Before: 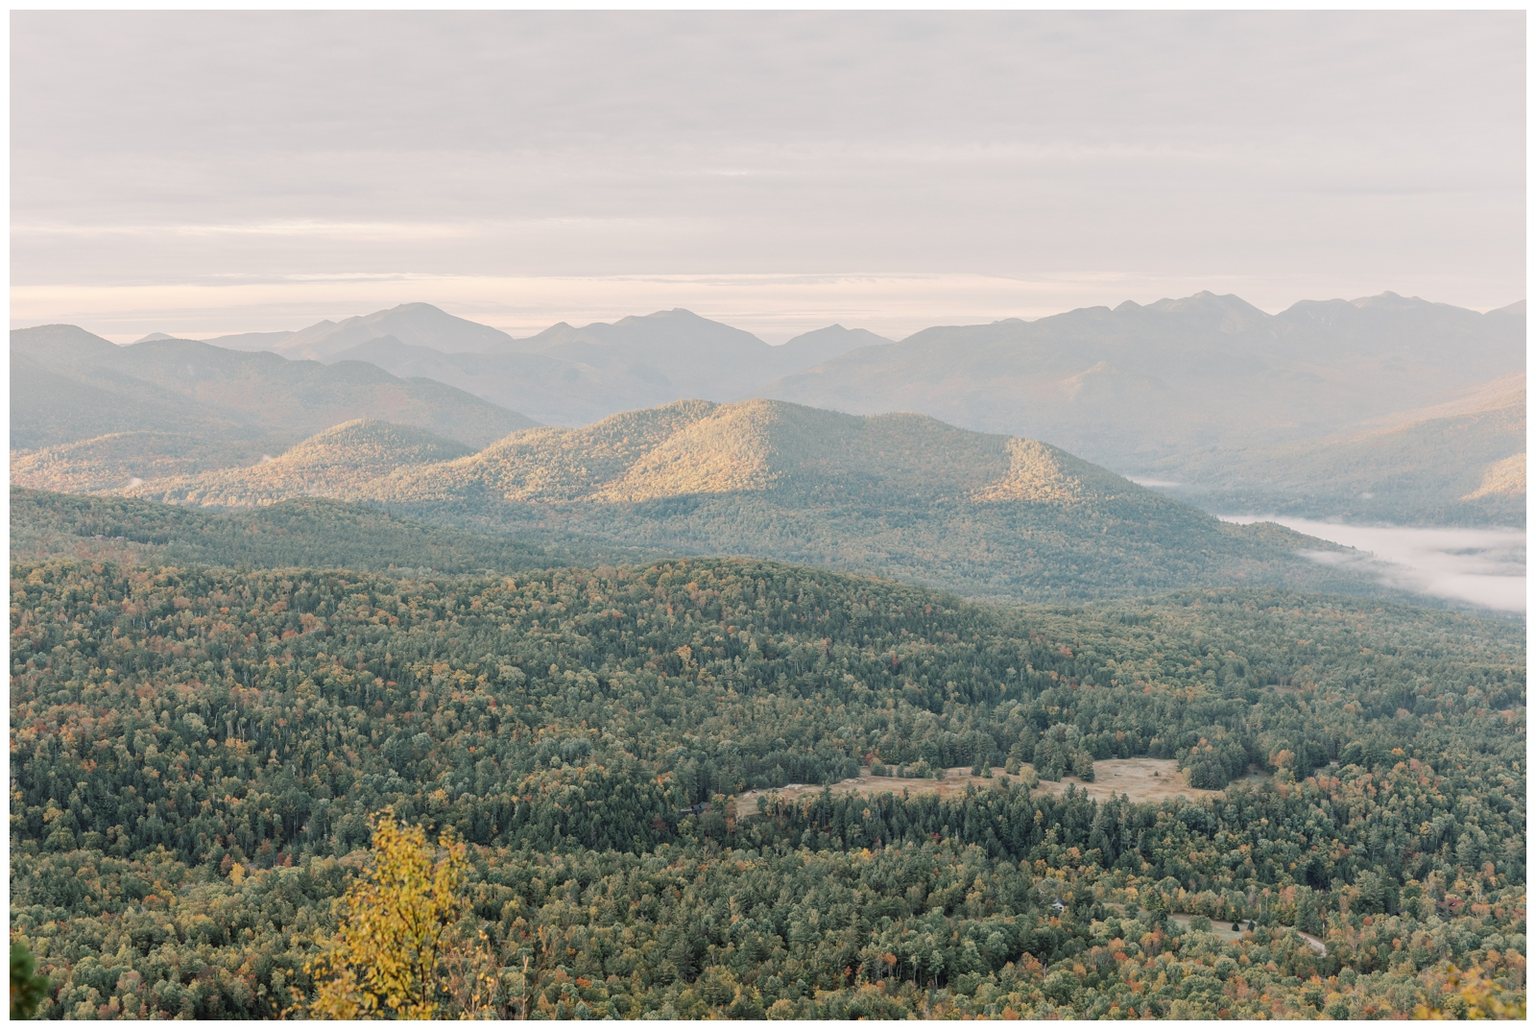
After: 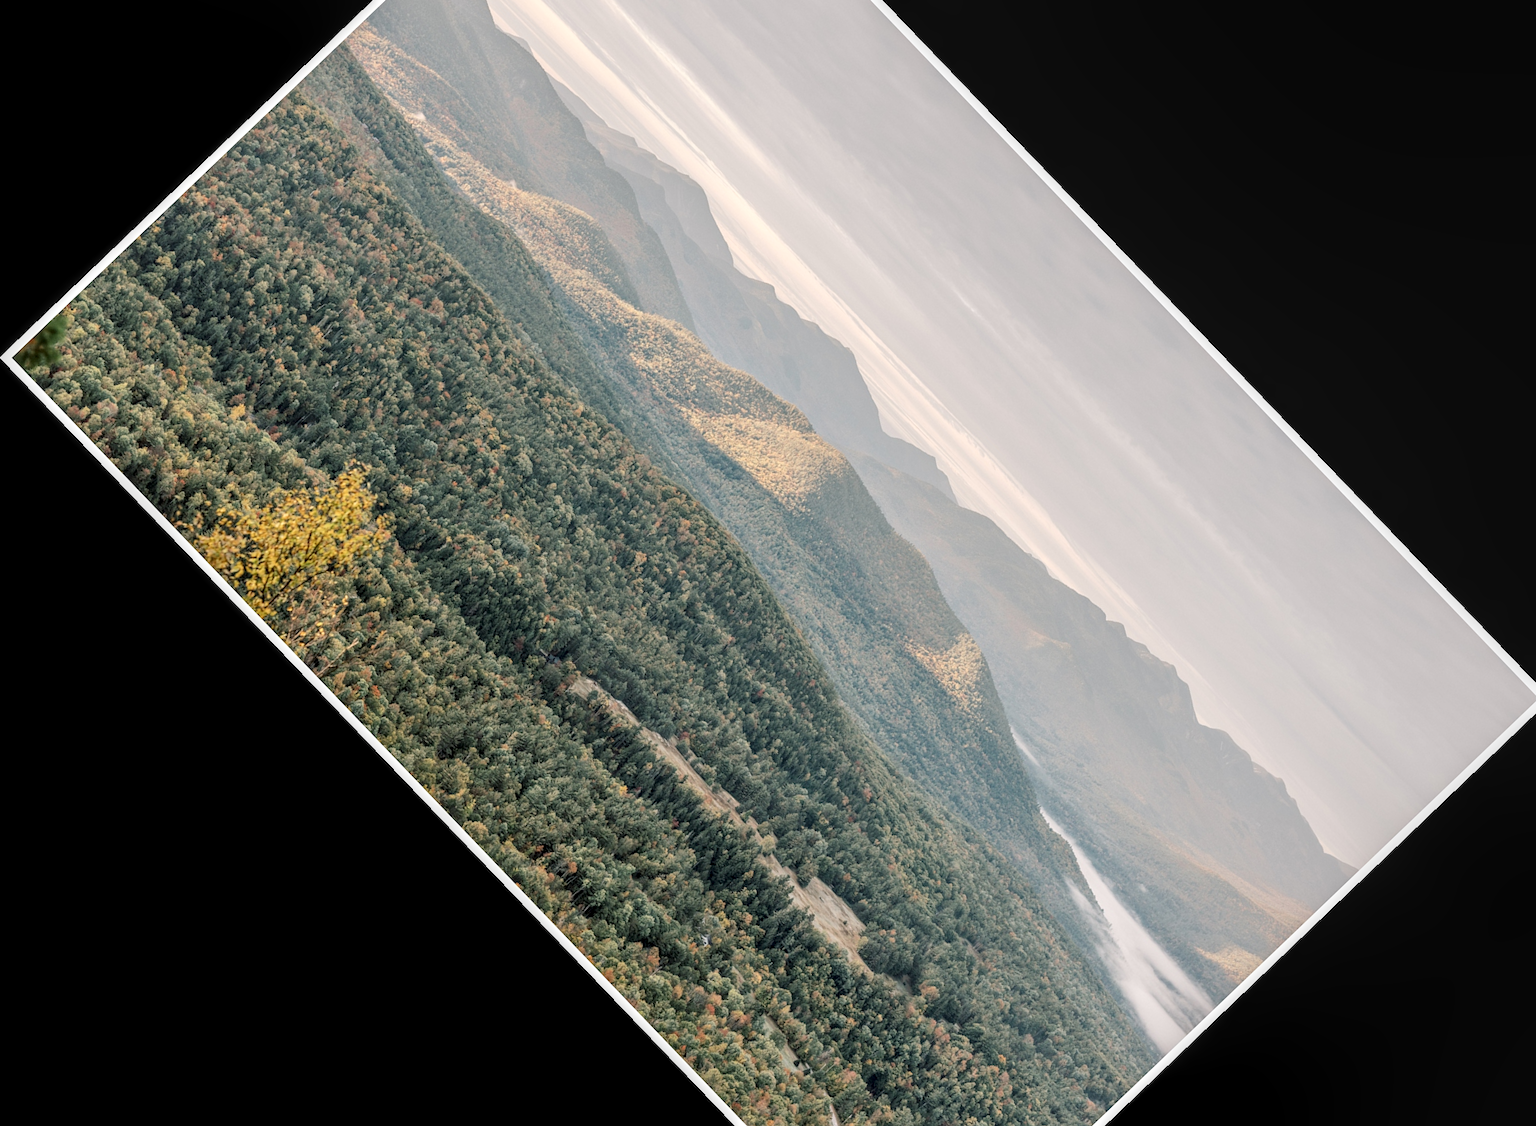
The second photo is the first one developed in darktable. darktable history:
crop and rotate: angle -46.26°, top 16.234%, right 0.912%, bottom 11.704%
local contrast: detail 150%
